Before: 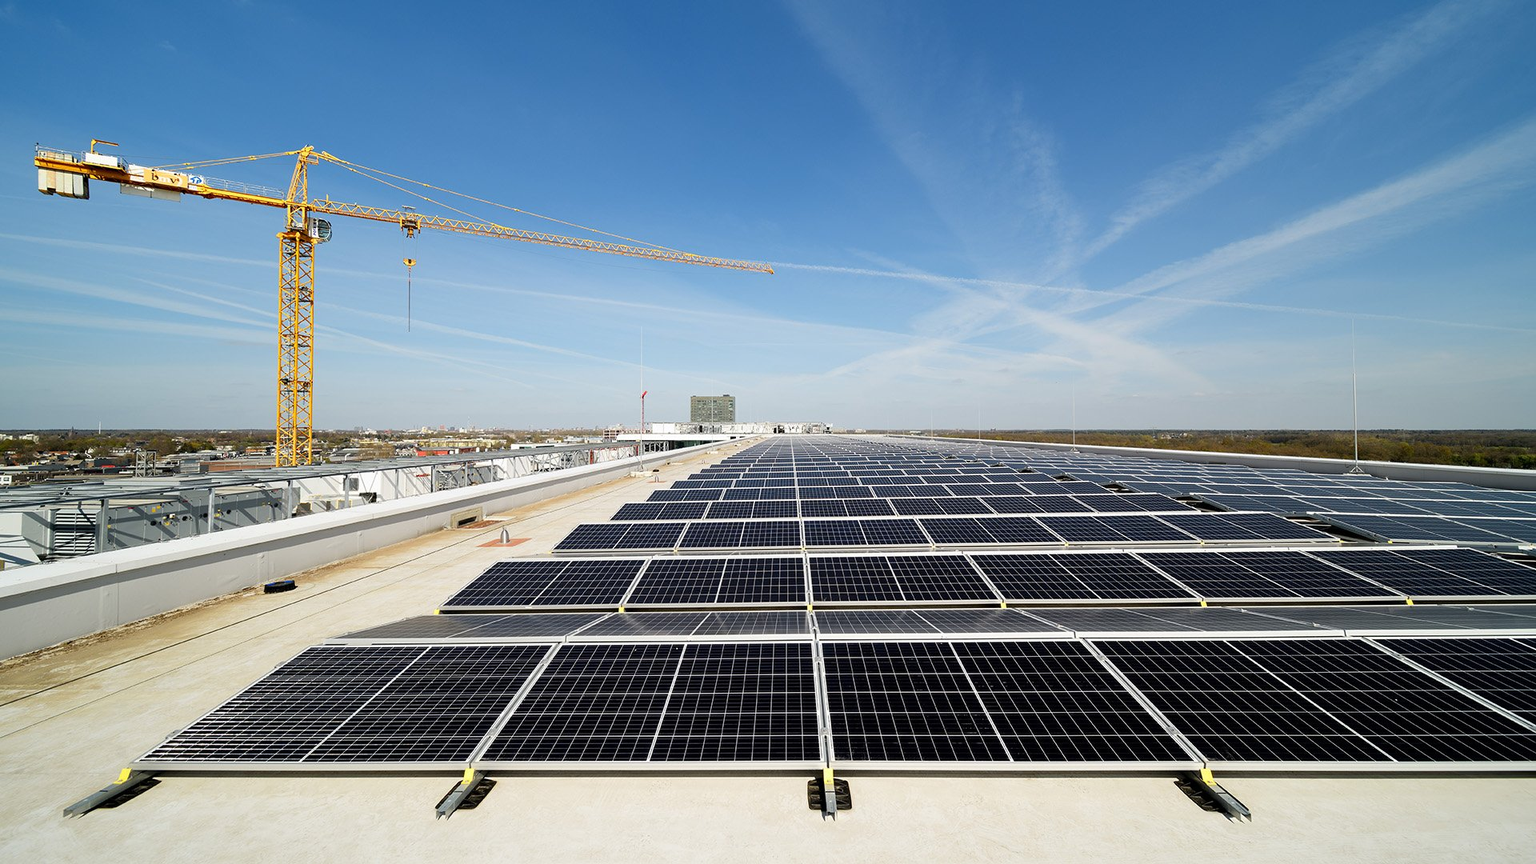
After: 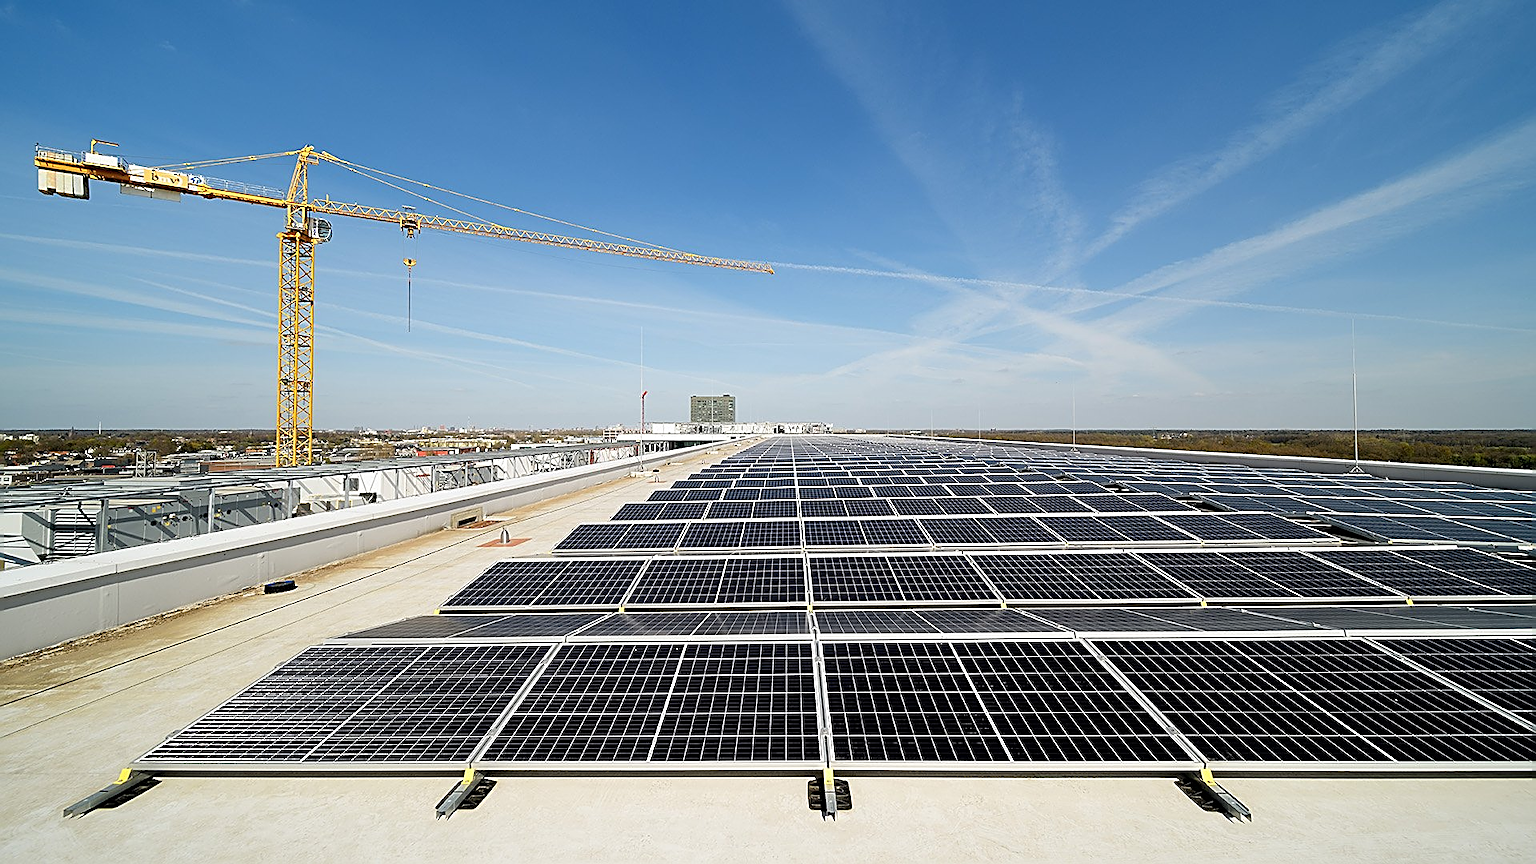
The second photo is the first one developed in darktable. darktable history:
sharpen: amount 0.983
